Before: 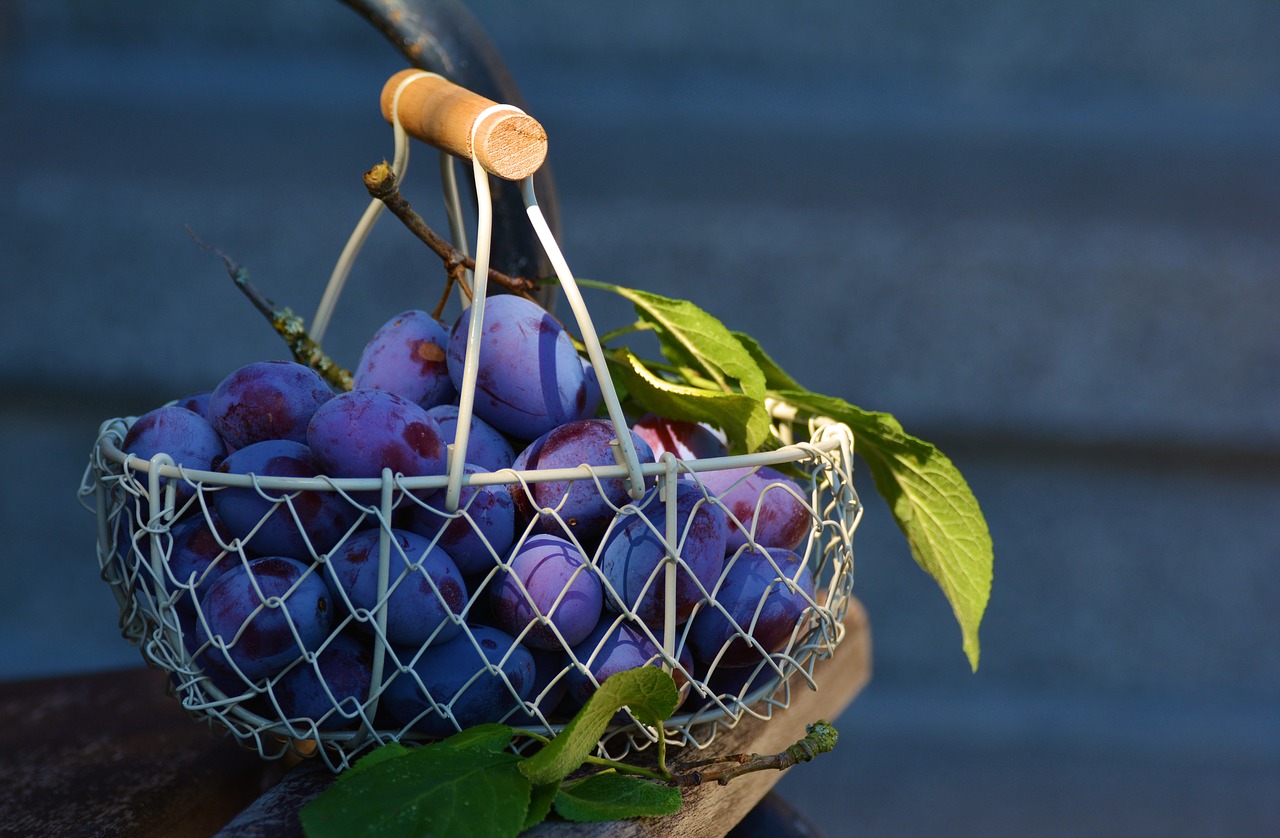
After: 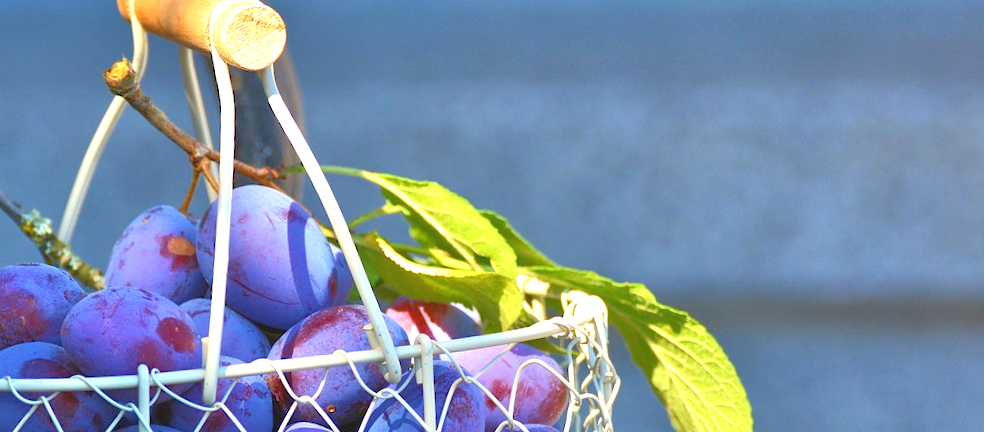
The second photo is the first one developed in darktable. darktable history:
exposure: black level correction 0, exposure 1.1 EV, compensate exposure bias true, compensate highlight preservation false
crop: left 18.38%, top 11.092%, right 2.134%, bottom 33.217%
tone equalizer: -8 EV 2 EV, -7 EV 2 EV, -6 EV 2 EV, -5 EV 2 EV, -4 EV 2 EV, -3 EV 1.5 EV, -2 EV 1 EV, -1 EV 0.5 EV
rotate and perspective: rotation -3°, crop left 0.031, crop right 0.968, crop top 0.07, crop bottom 0.93
